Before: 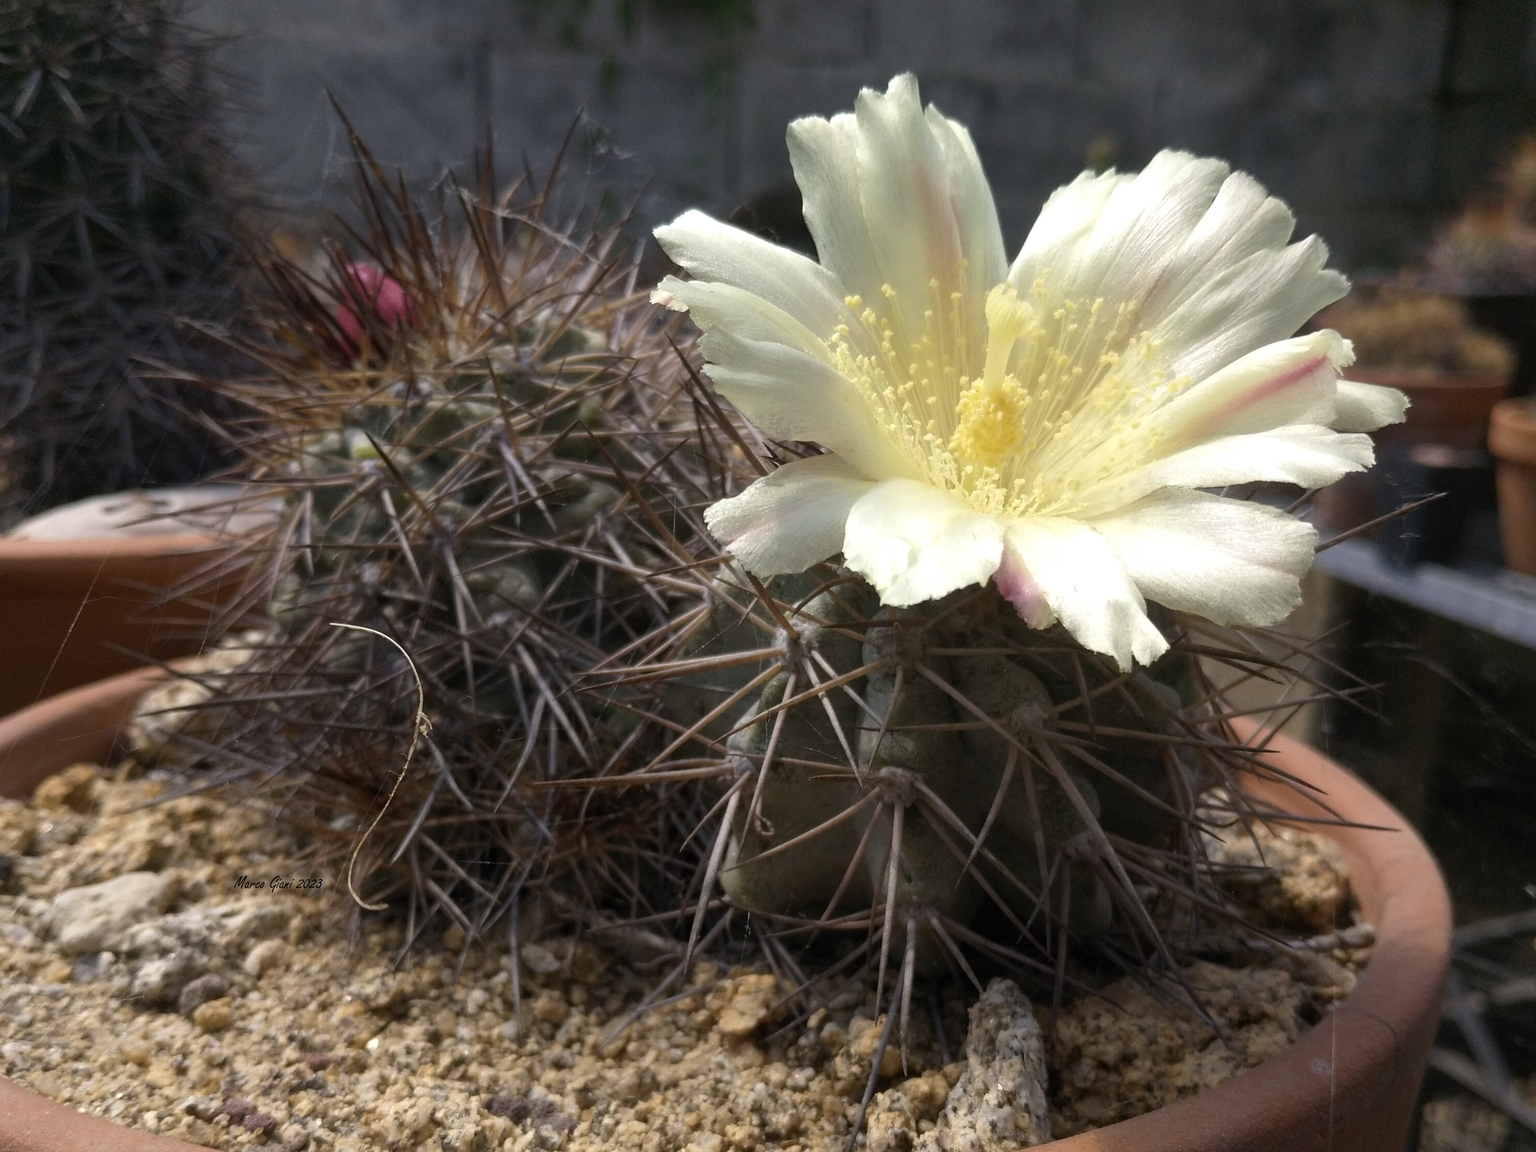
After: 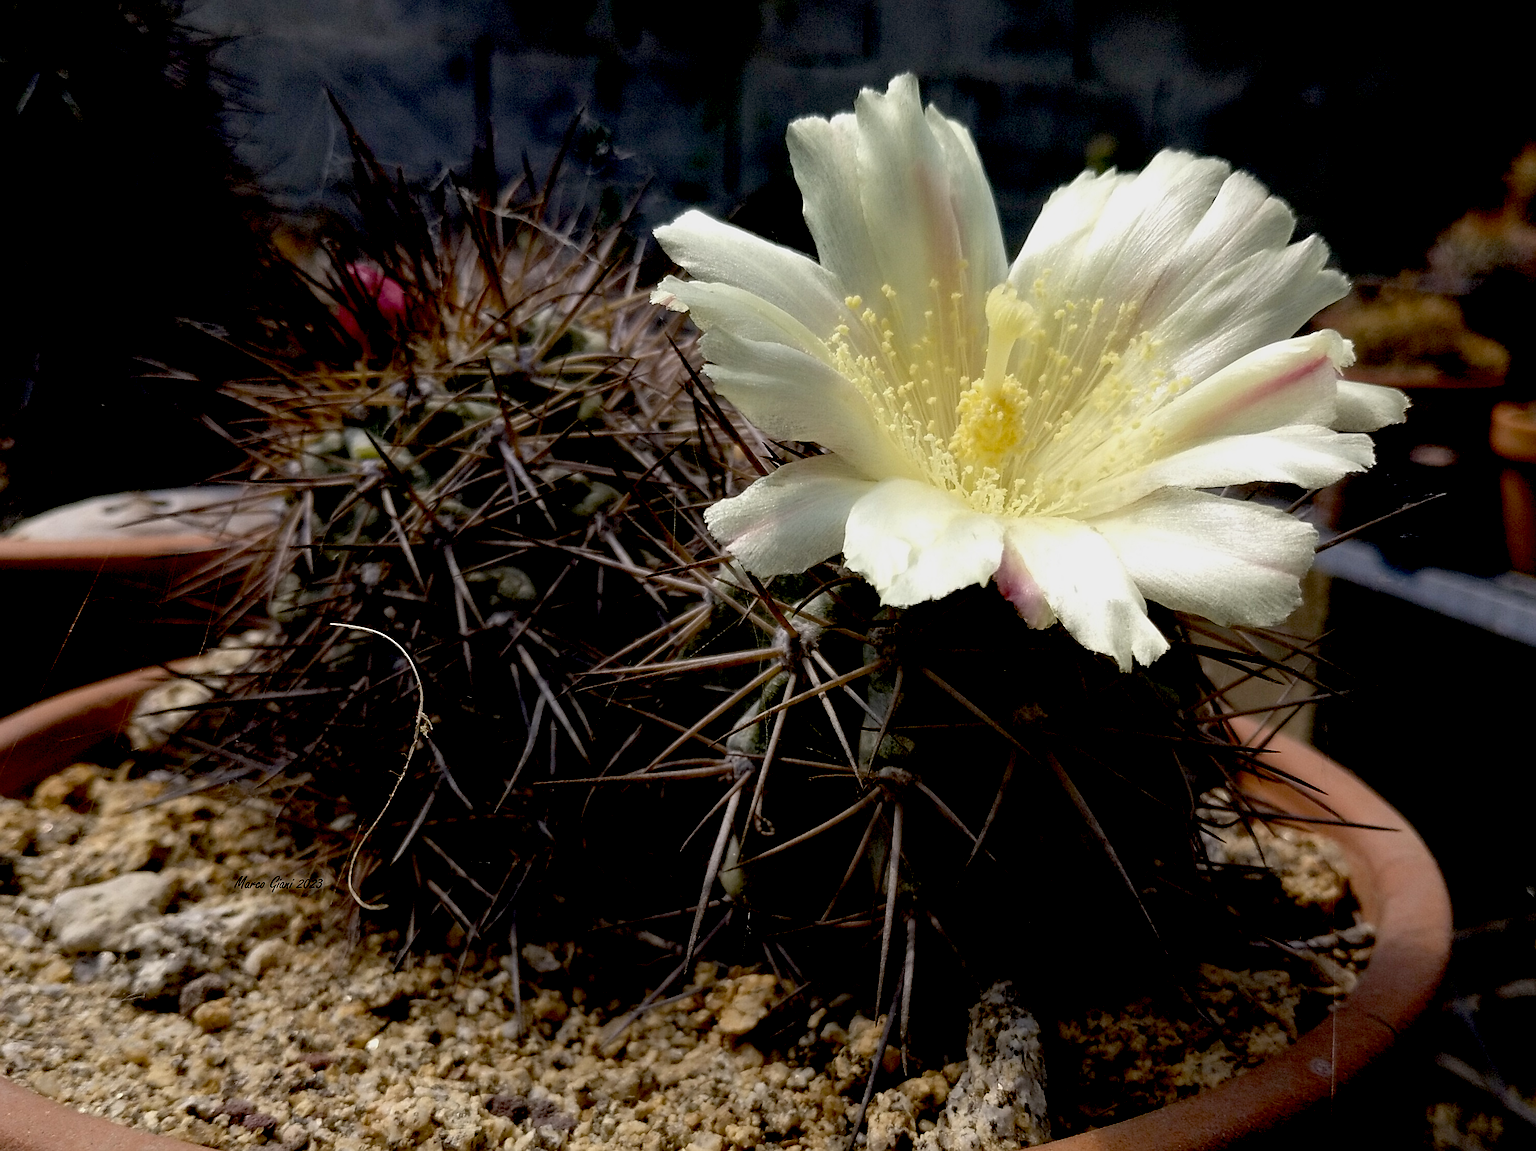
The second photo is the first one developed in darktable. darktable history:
exposure: black level correction 0.045, exposure -0.232 EV, compensate highlight preservation false
sharpen: on, module defaults
